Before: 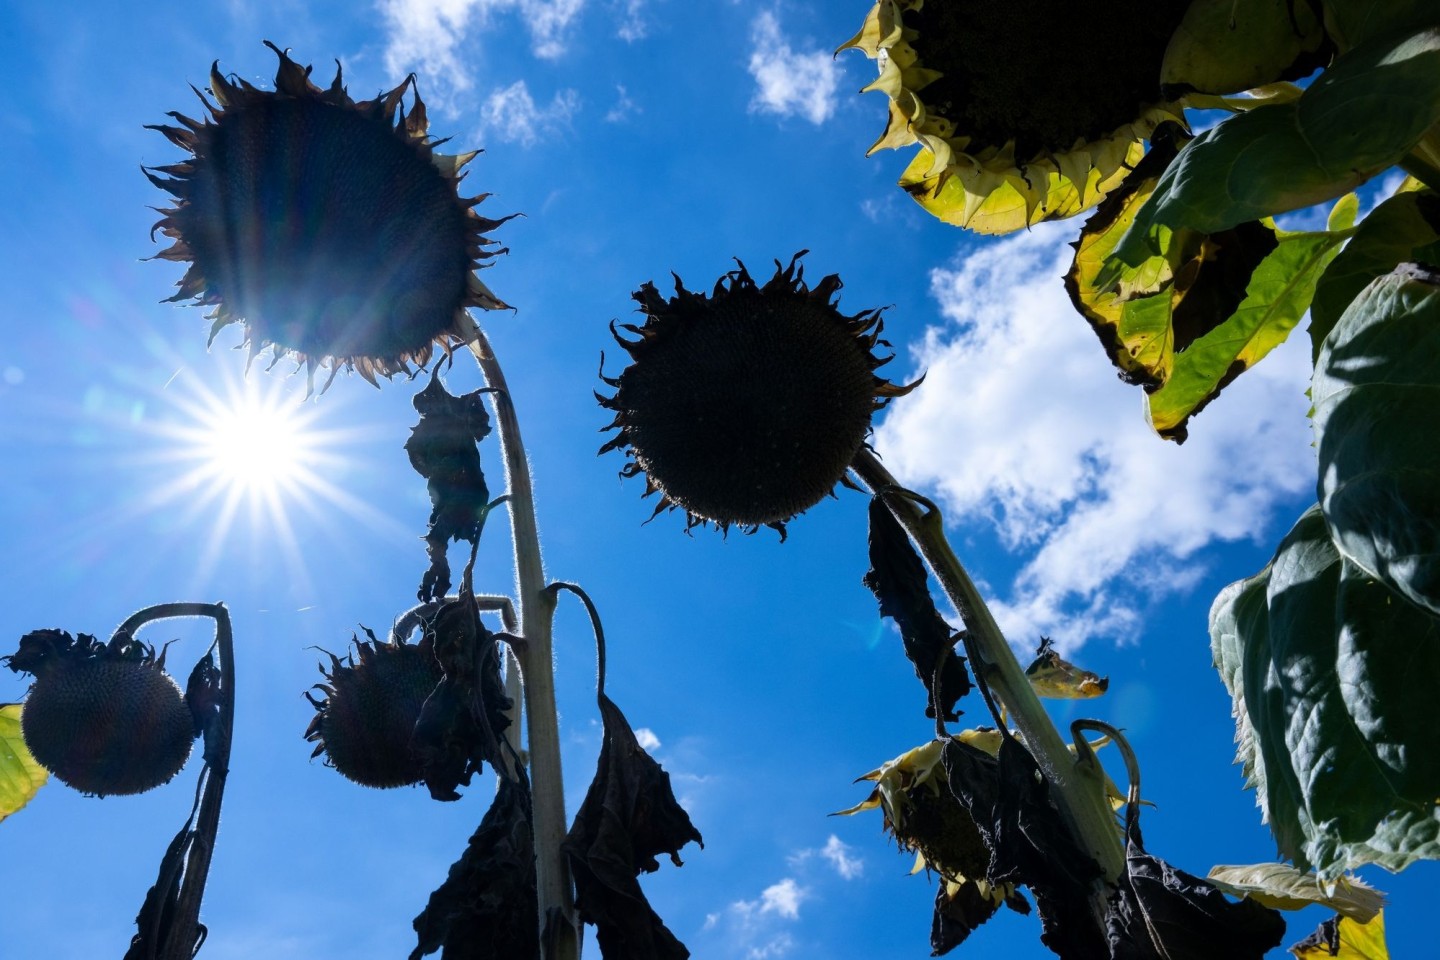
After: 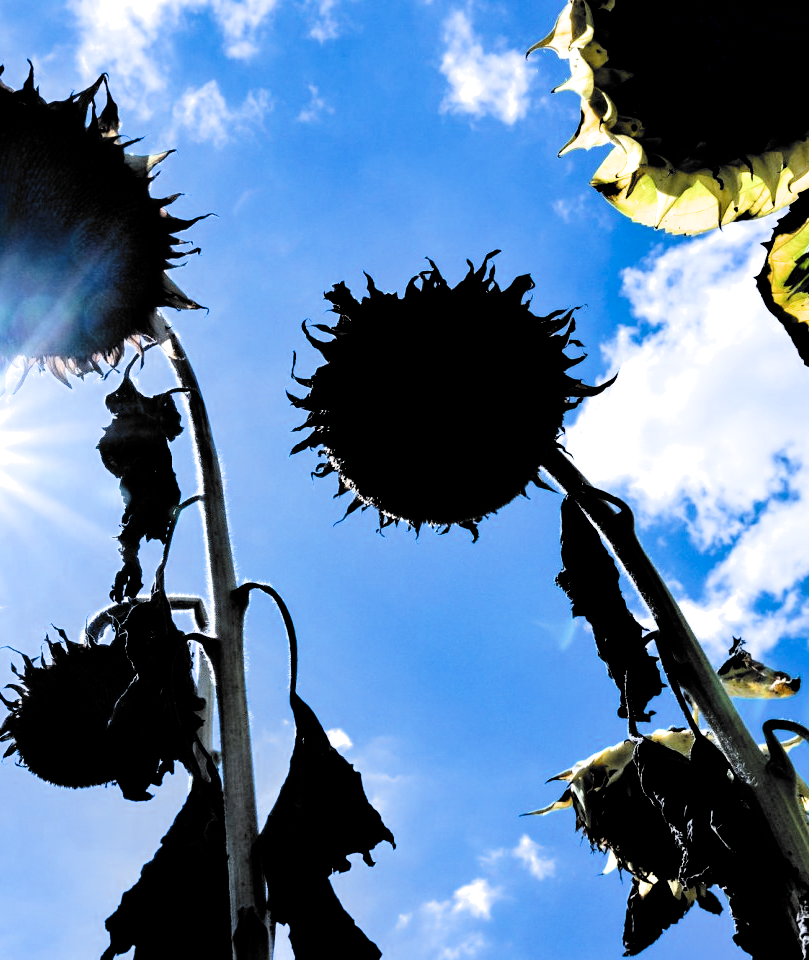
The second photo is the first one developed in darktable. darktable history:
filmic rgb: black relative exposure -5.14 EV, white relative exposure 3.53 EV, threshold 2.94 EV, hardness 3.17, contrast 1.389, highlights saturation mix -49.46%, color science v6 (2022), enable highlight reconstruction true
crop: left 21.395%, right 22.415%
contrast equalizer: octaves 7, y [[0.609, 0.611, 0.615, 0.613, 0.607, 0.603], [0.504, 0.498, 0.496, 0.499, 0.506, 0.516], [0 ×6], [0 ×6], [0 ×6]]
exposure: black level correction 0, exposure 1.001 EV, compensate highlight preservation false
